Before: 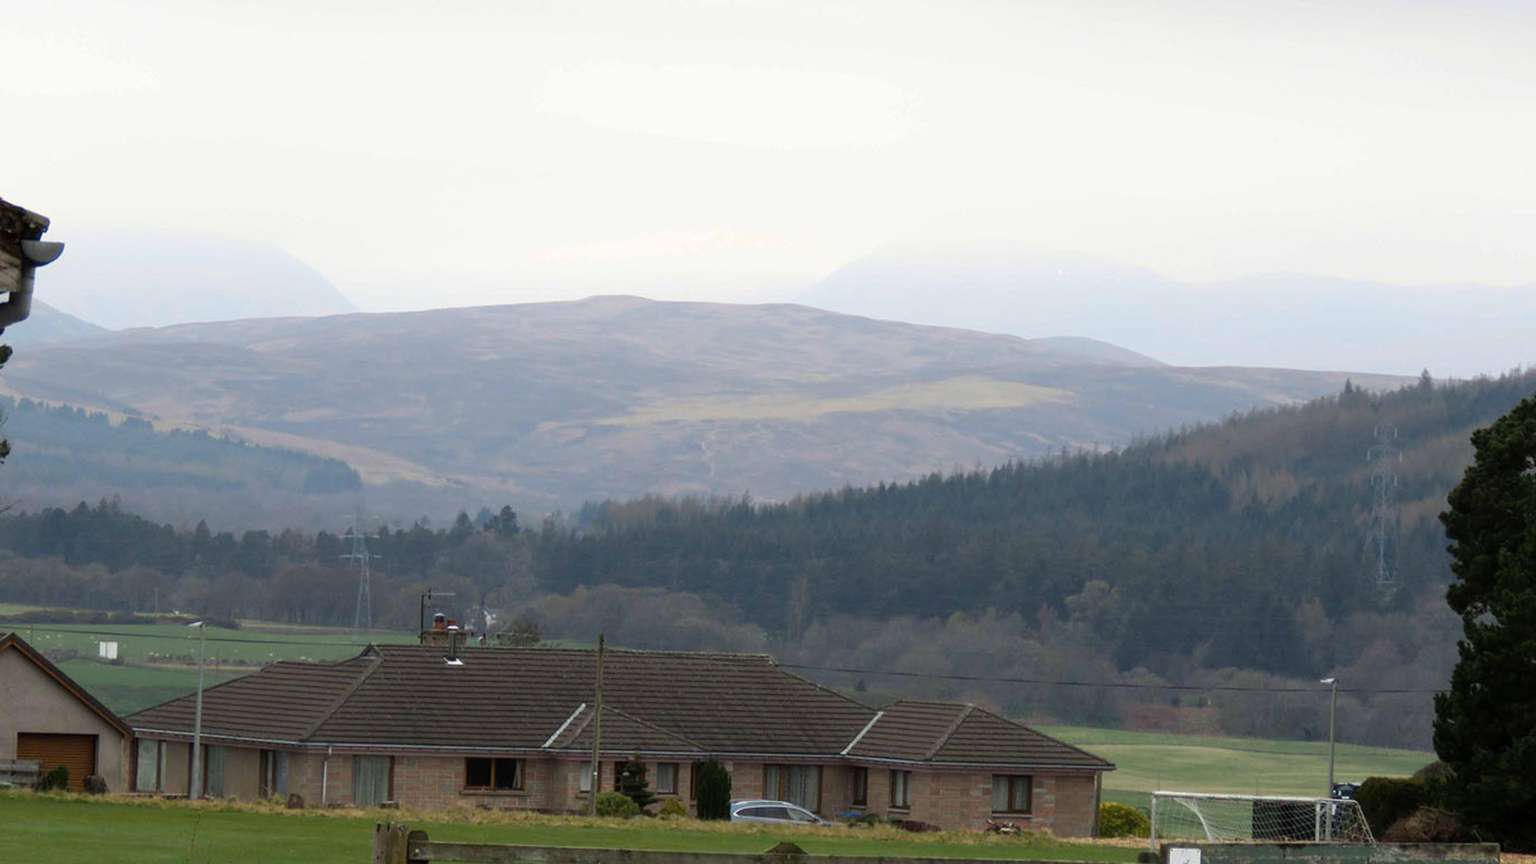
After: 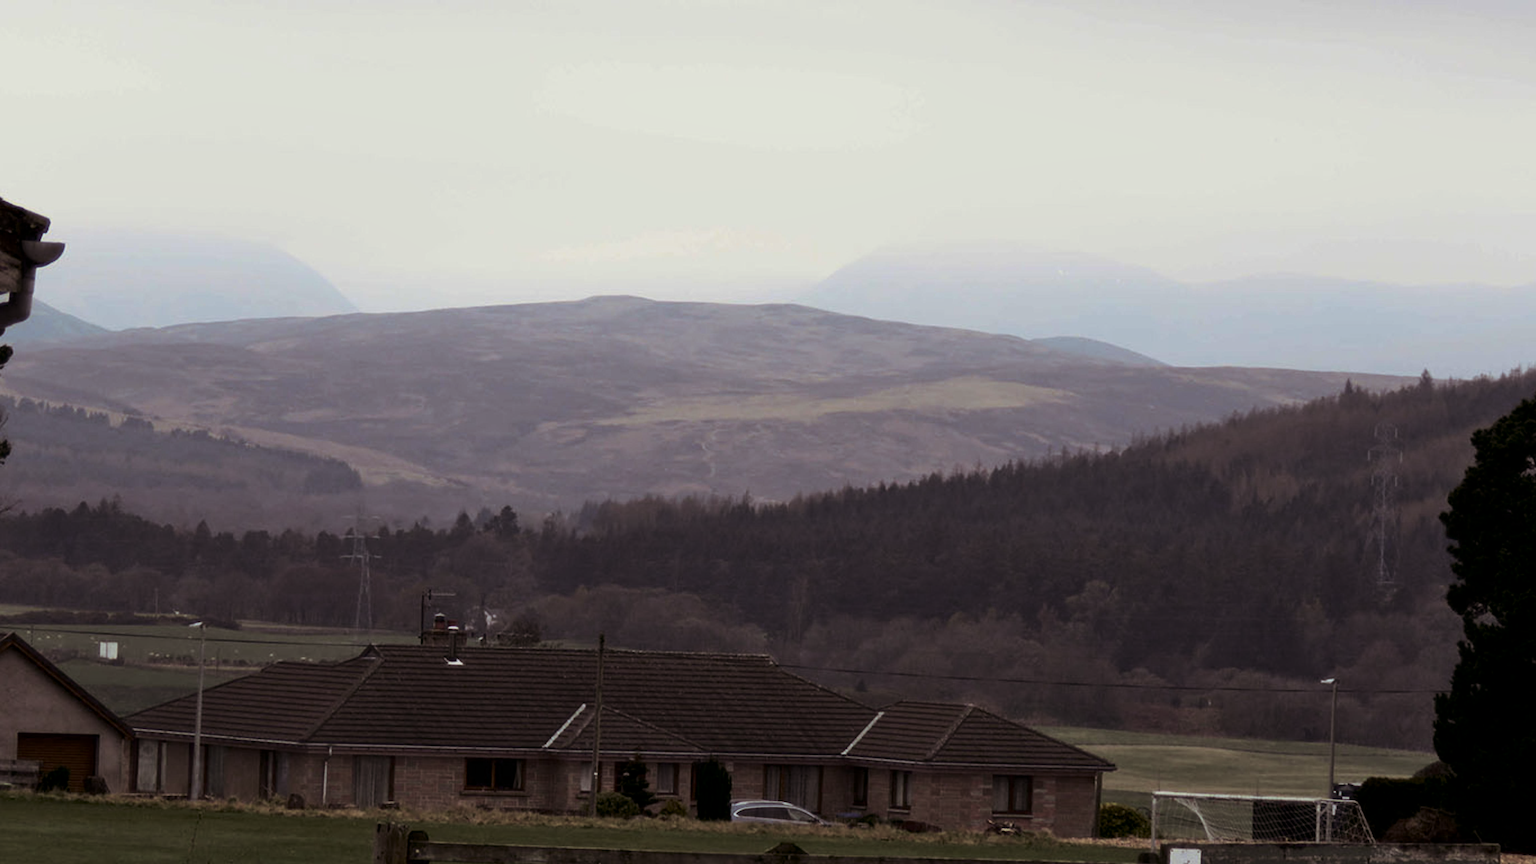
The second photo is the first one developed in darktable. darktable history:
tone equalizer: -8 EV 0.25 EV, -7 EV 0.417 EV, -6 EV 0.417 EV, -5 EV 0.25 EV, -3 EV -0.25 EV, -2 EV -0.417 EV, -1 EV -0.417 EV, +0 EV -0.25 EV, edges refinement/feathering 500, mask exposure compensation -1.57 EV, preserve details guided filter
split-toning: shadows › saturation 0.2
contrast brightness saturation: contrast 0.19, brightness -0.24, saturation 0.11
